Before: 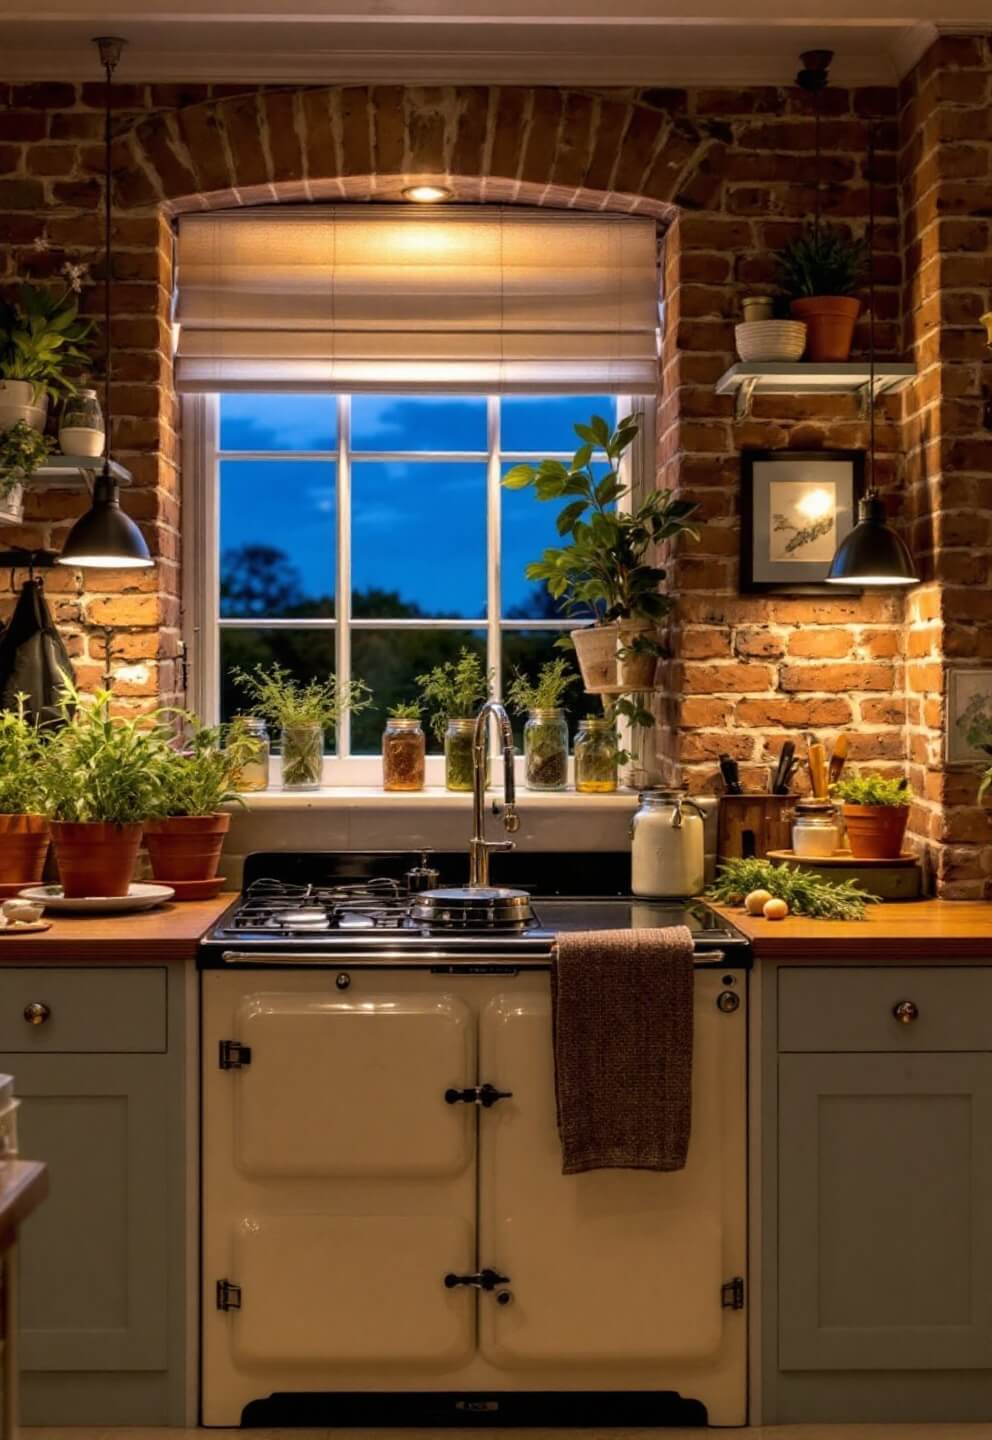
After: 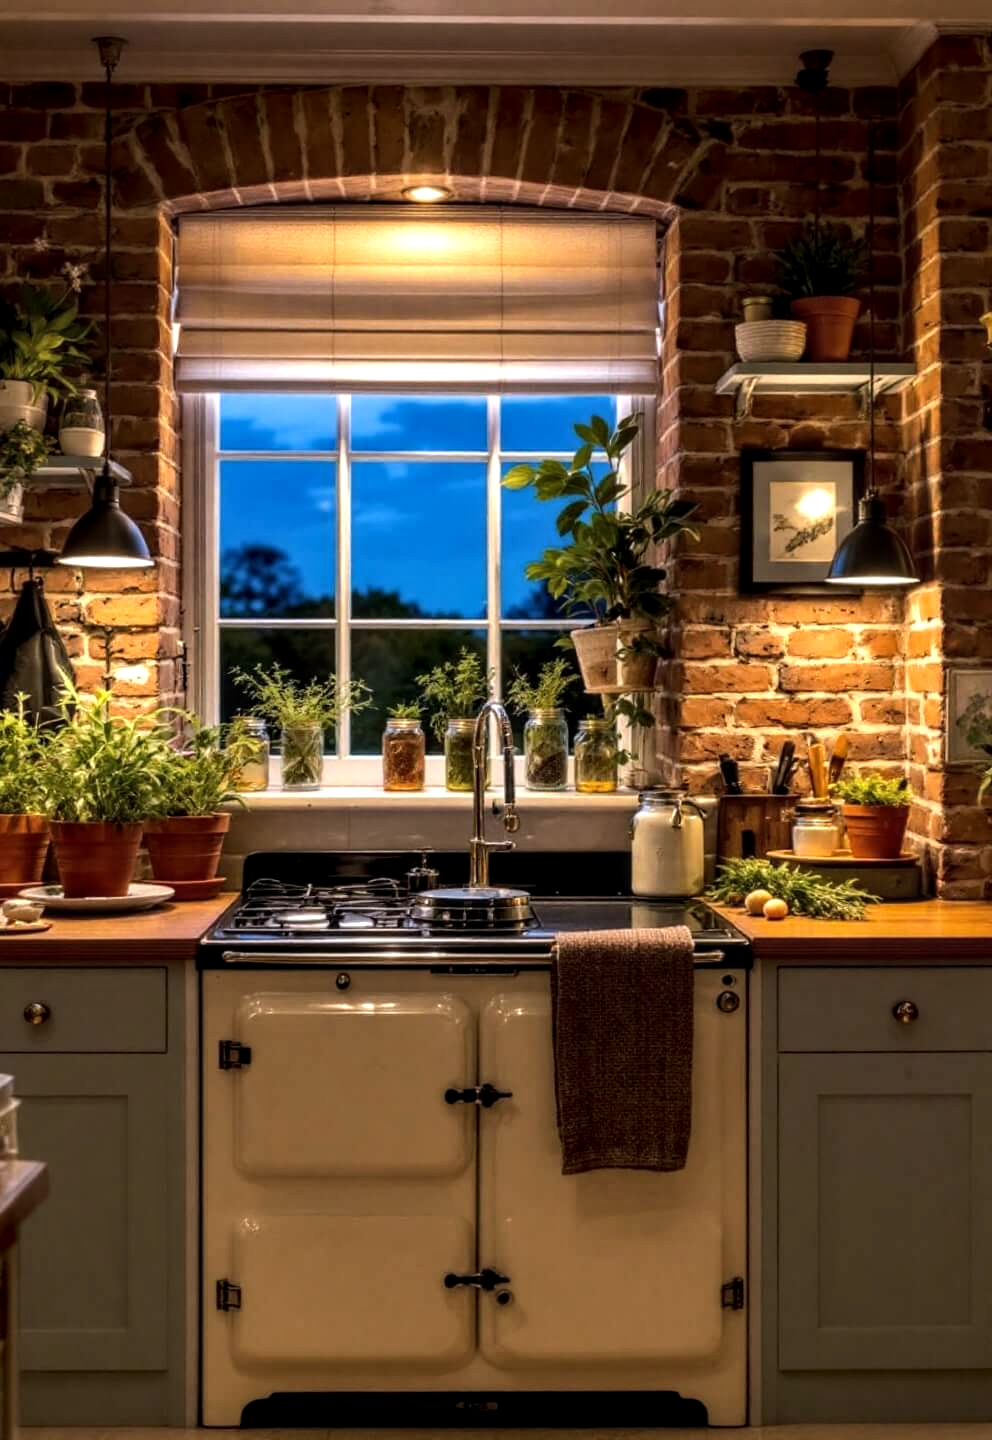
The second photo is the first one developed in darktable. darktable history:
local contrast: on, module defaults
exposure: compensate highlight preservation false
tone equalizer: -8 EV -0.411 EV, -7 EV -0.413 EV, -6 EV -0.358 EV, -5 EV -0.205 EV, -3 EV 0.225 EV, -2 EV 0.313 EV, -1 EV 0.402 EV, +0 EV 0.387 EV, edges refinement/feathering 500, mask exposure compensation -1.57 EV, preserve details no
